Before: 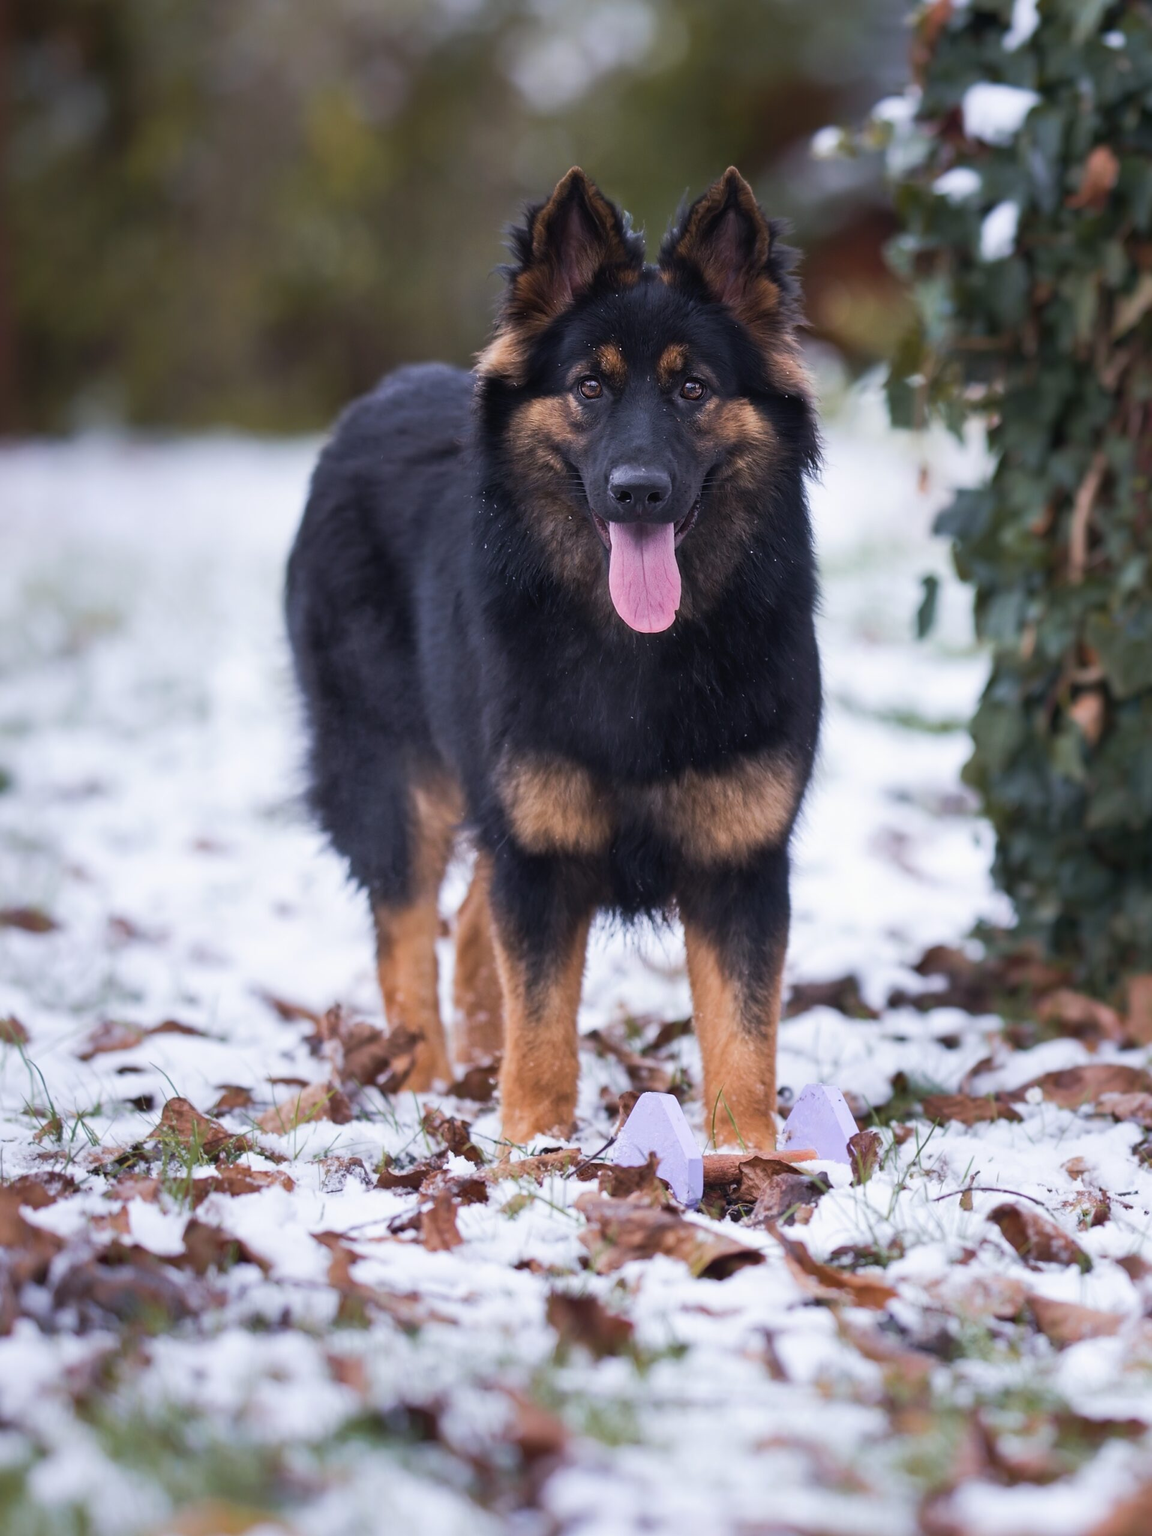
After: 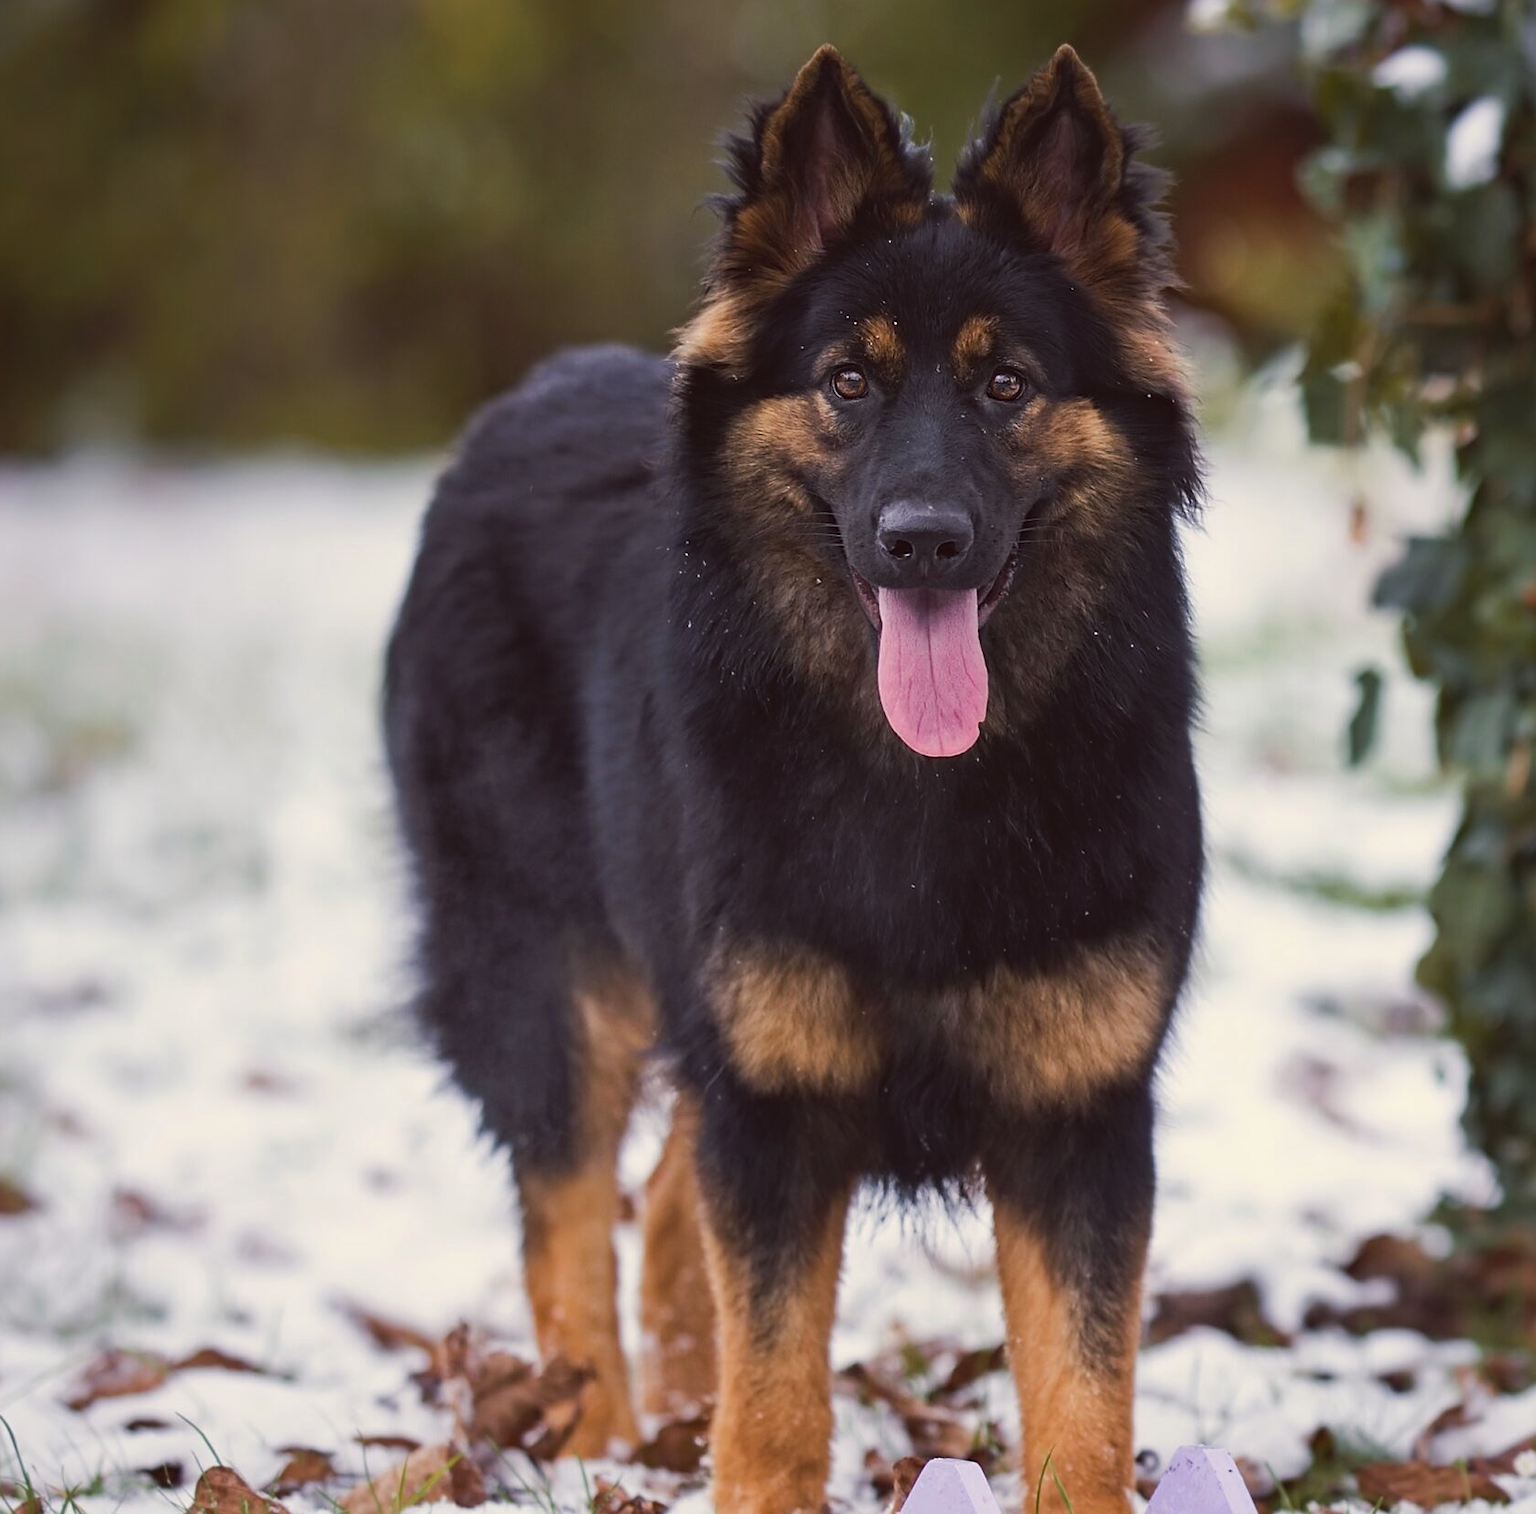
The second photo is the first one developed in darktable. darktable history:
haze removal: compatibility mode true, adaptive false
sharpen: amount 0.2
crop: left 3.015%, top 8.969%, right 9.647%, bottom 26.457%
color balance: lift [1.005, 1.002, 0.998, 0.998], gamma [1, 1.021, 1.02, 0.979], gain [0.923, 1.066, 1.056, 0.934]
